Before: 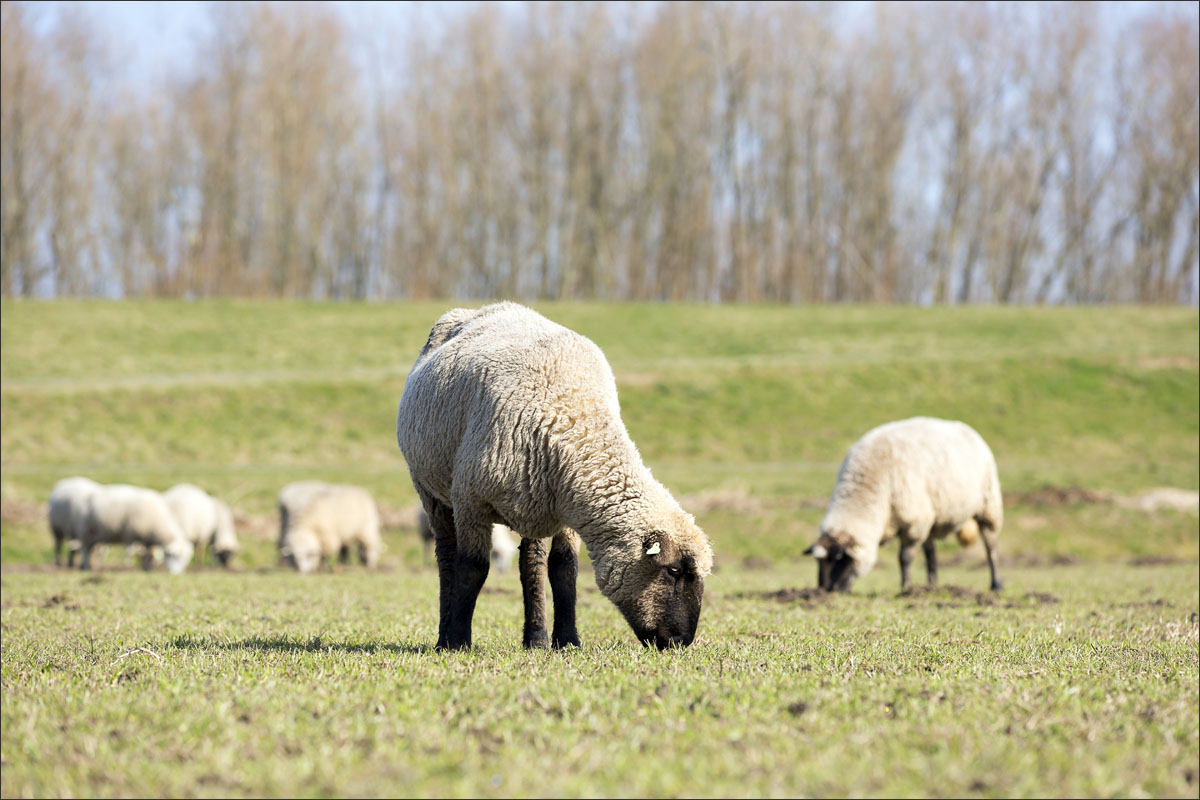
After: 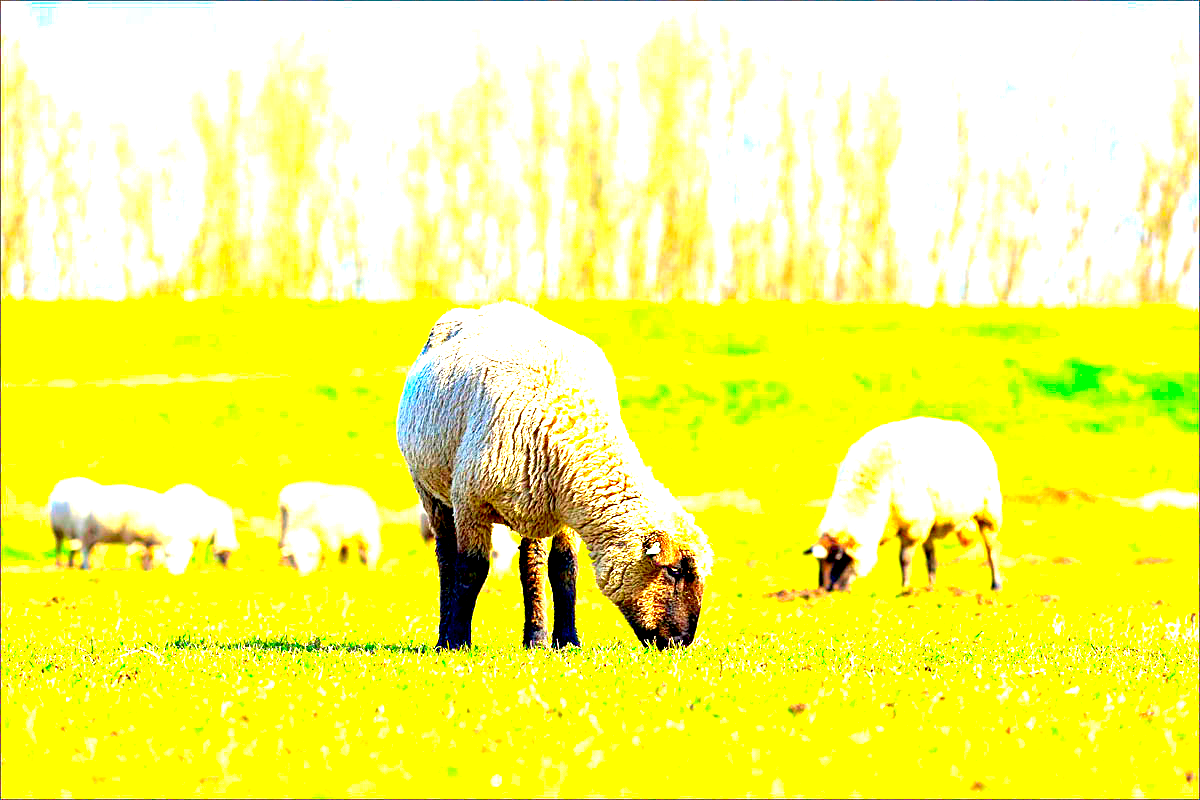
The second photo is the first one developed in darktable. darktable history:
color correction: saturation 3
sharpen: on, module defaults
exposure: black level correction 0.005, exposure 2.084 EV, compensate highlight preservation false
